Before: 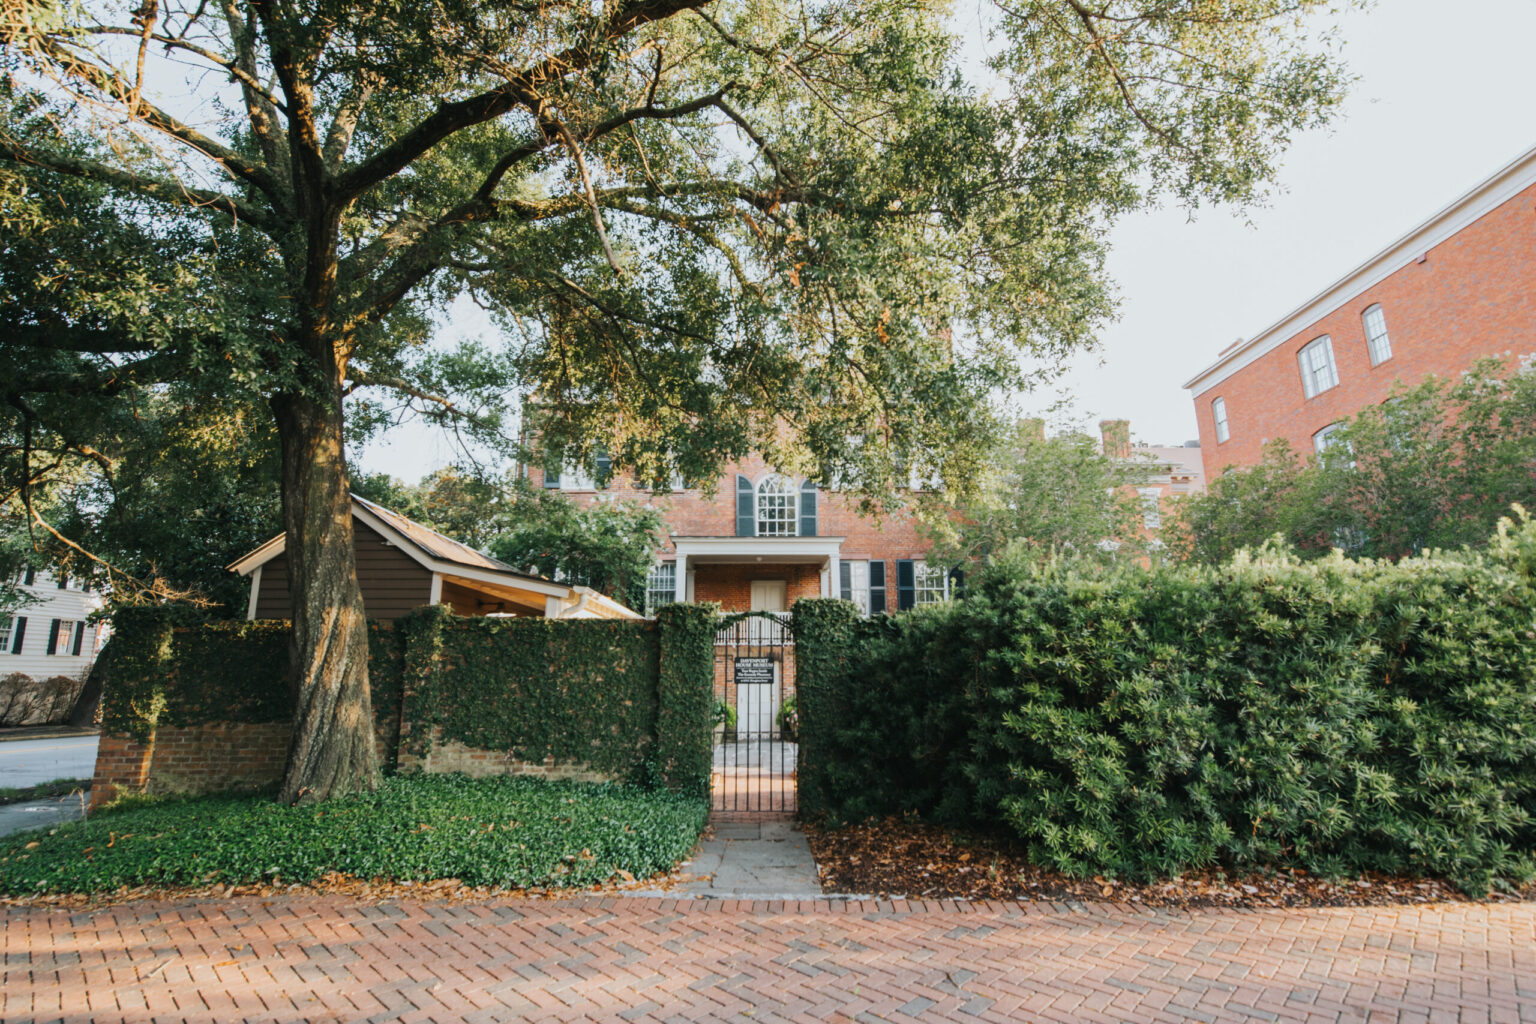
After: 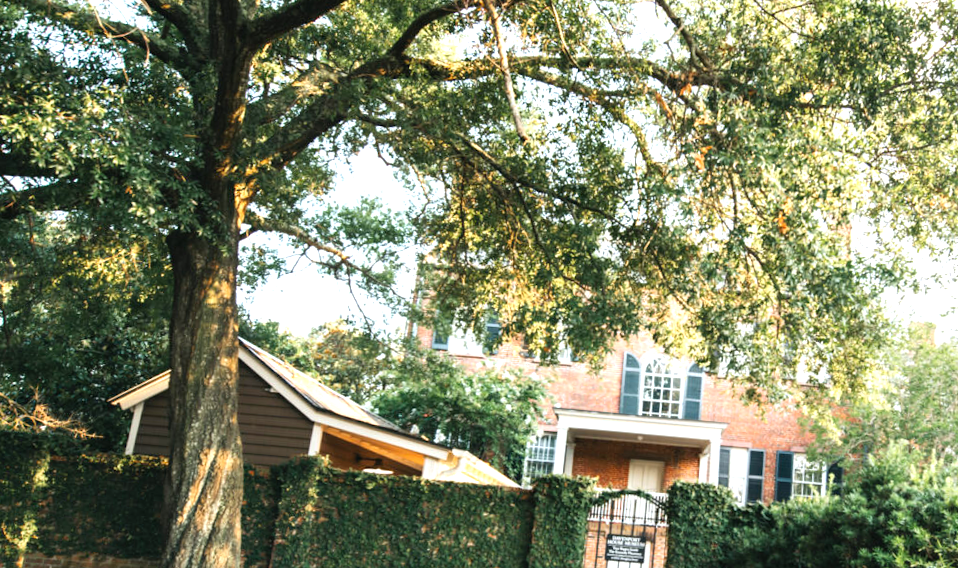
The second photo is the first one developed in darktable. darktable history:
crop and rotate: angle -4.99°, left 2.122%, top 6.945%, right 27.566%, bottom 30.519%
levels: levels [0, 0.374, 0.749]
